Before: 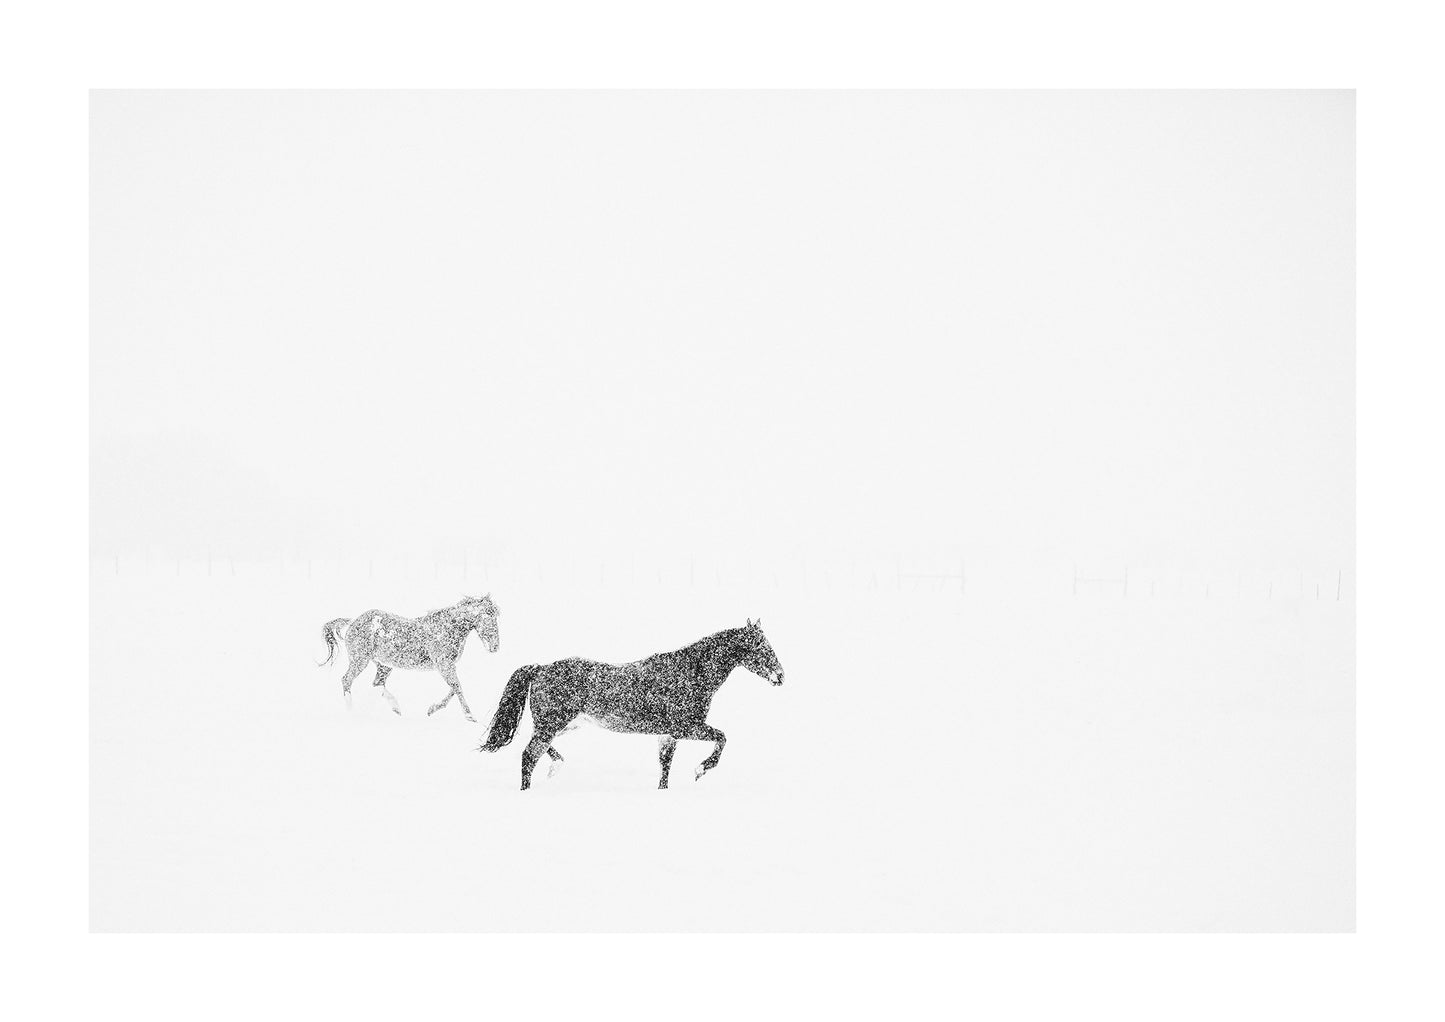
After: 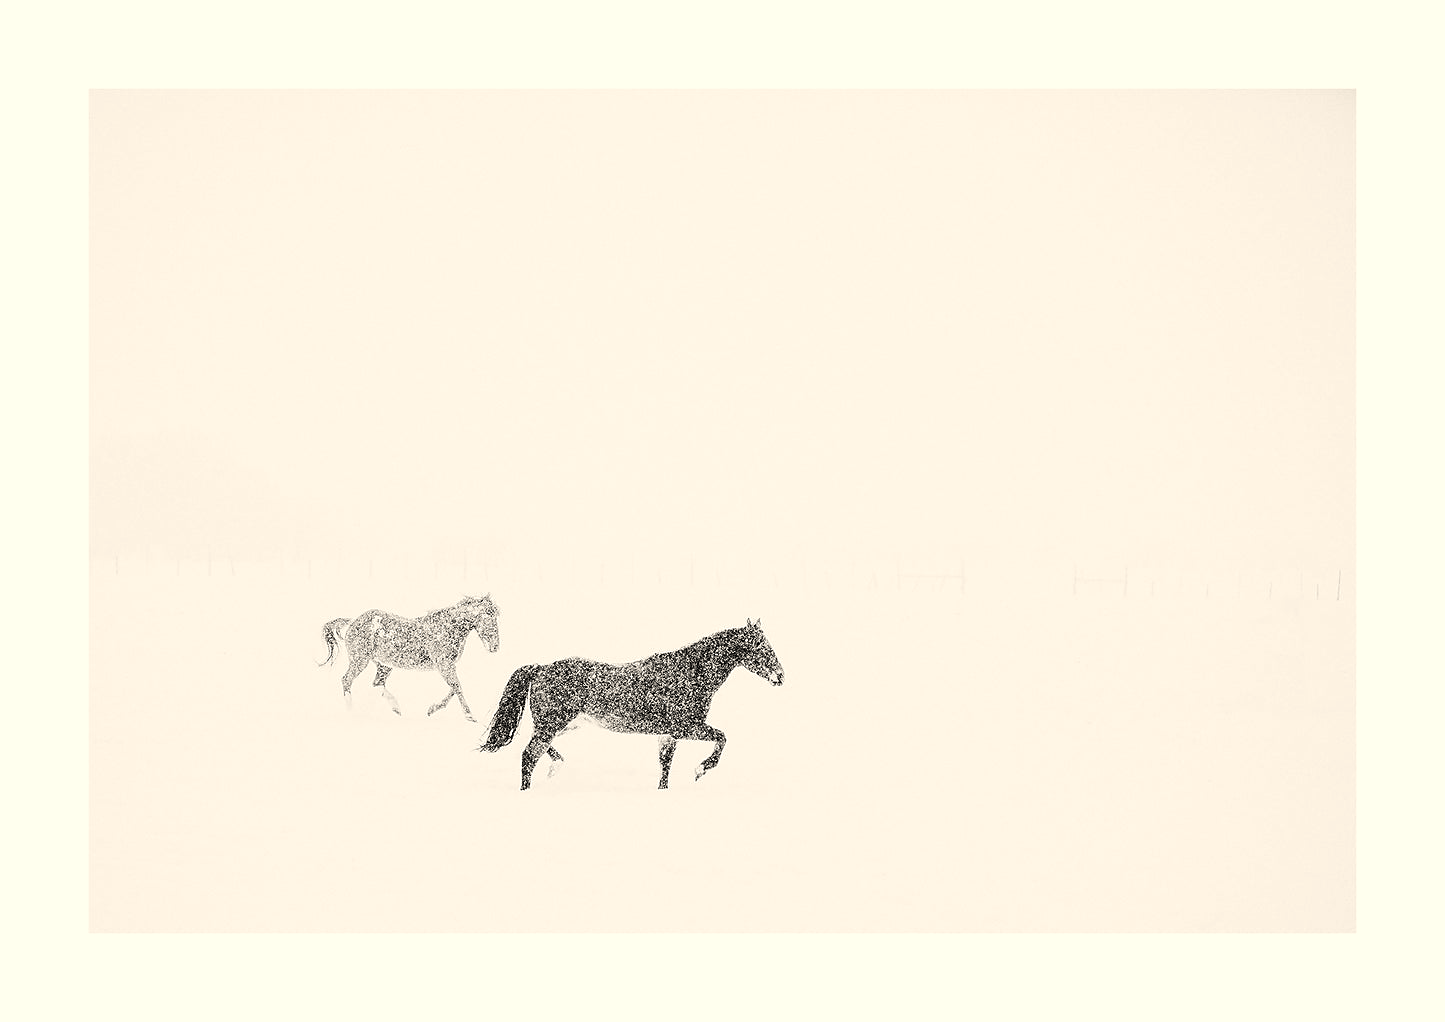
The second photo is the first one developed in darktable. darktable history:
white balance: red 1.045, blue 0.932
sharpen: radius 1.458, amount 0.398, threshold 1.271
